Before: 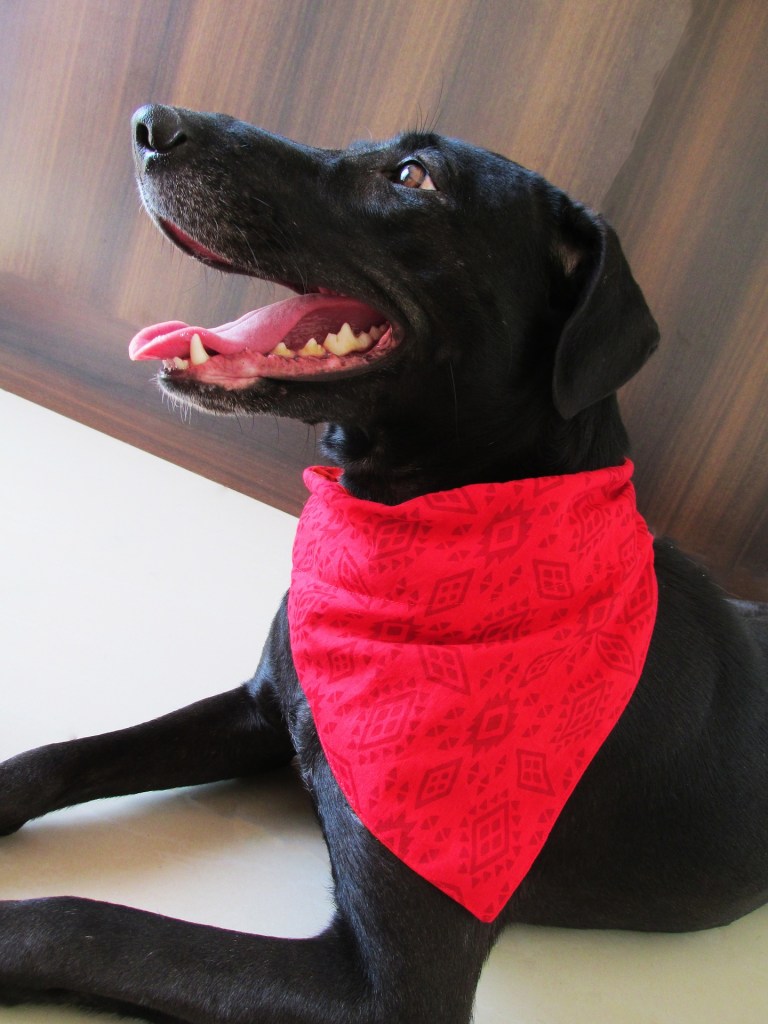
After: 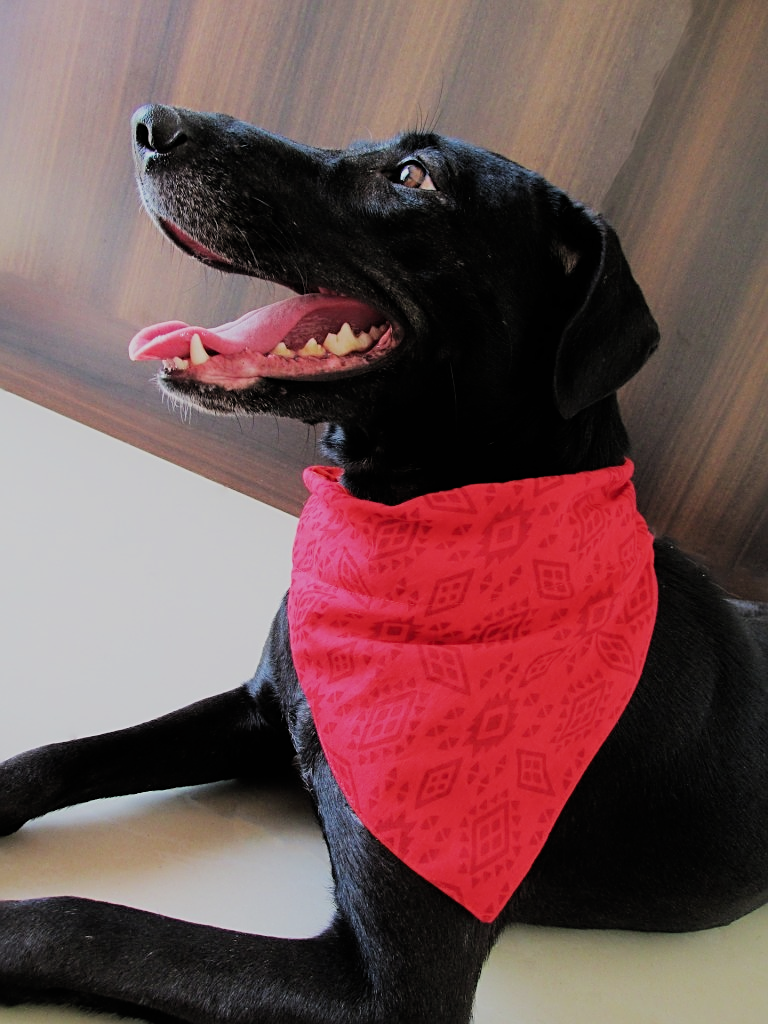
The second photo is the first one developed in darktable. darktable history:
sharpen: on, module defaults
filmic rgb: black relative exposure -7.15 EV, white relative exposure 5.37 EV, hardness 3.02, add noise in highlights 0, color science v3 (2019), use custom middle-gray values true, contrast in highlights soft
